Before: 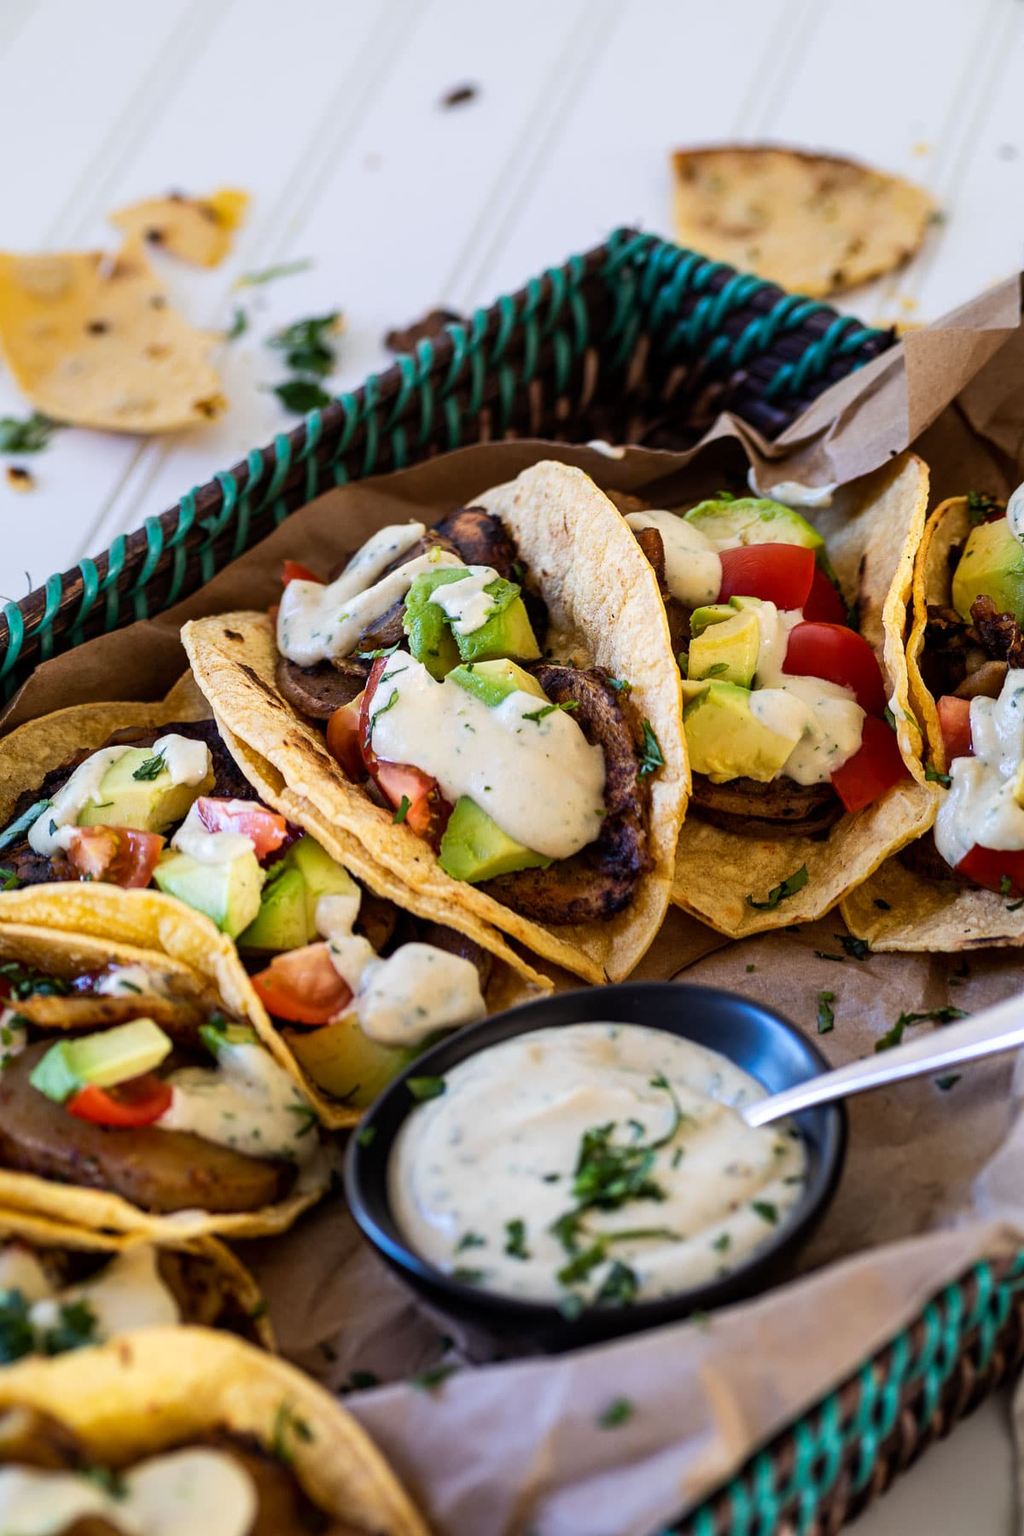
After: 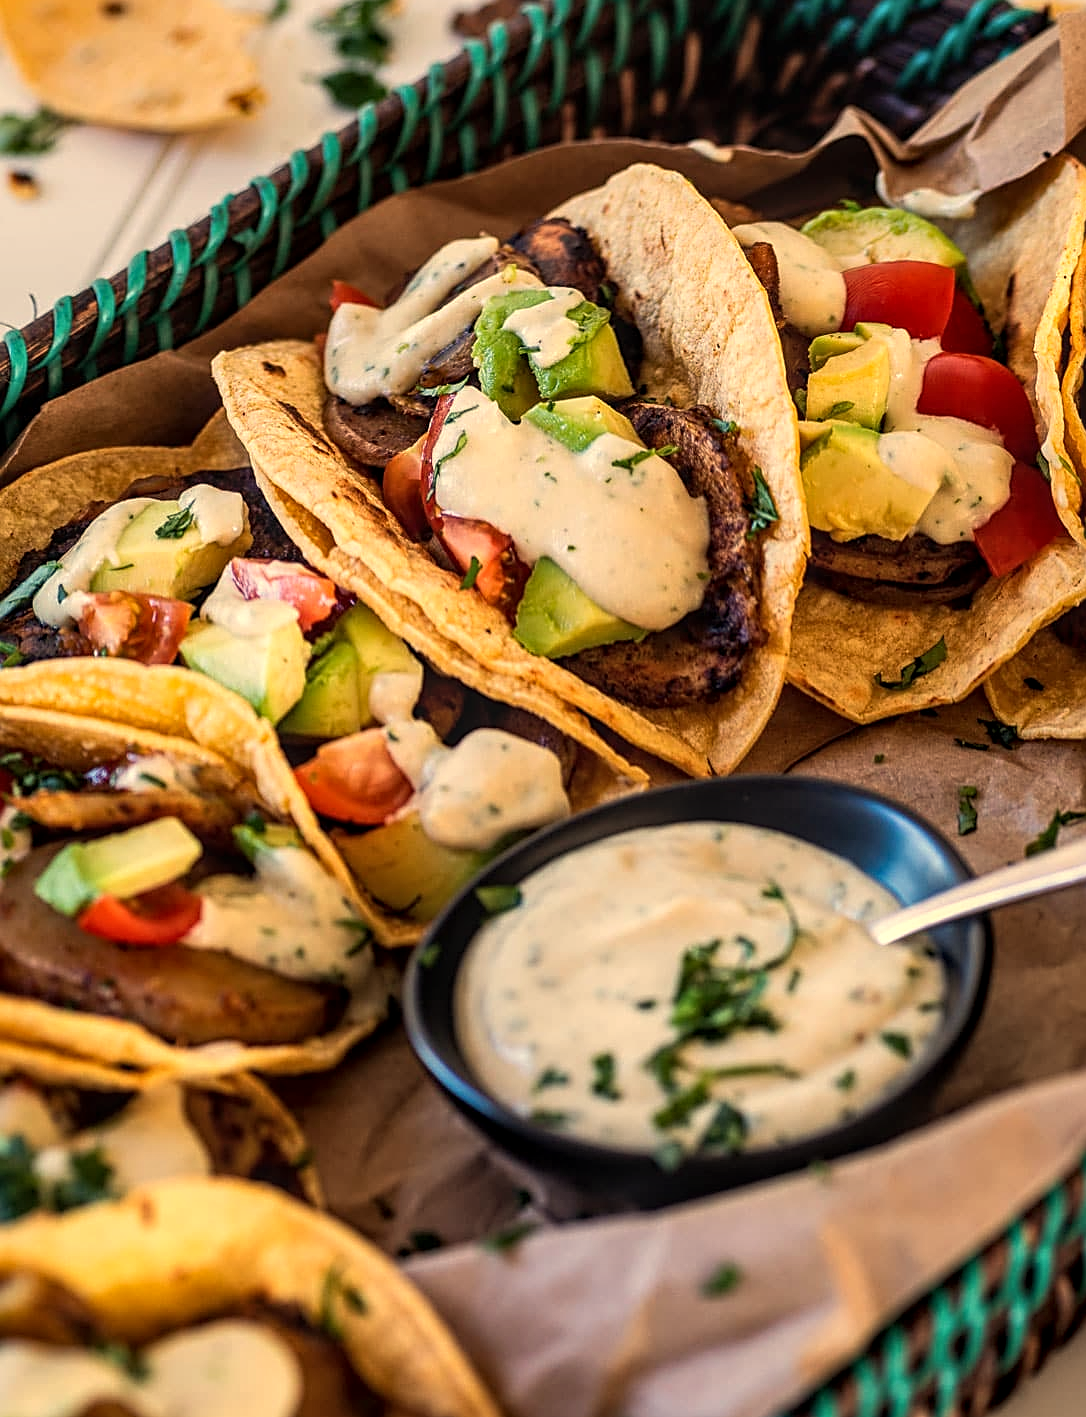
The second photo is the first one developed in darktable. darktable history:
crop: top 20.916%, right 9.437%, bottom 0.316%
sharpen: on, module defaults
white balance: red 1.138, green 0.996, blue 0.812
local contrast: on, module defaults
